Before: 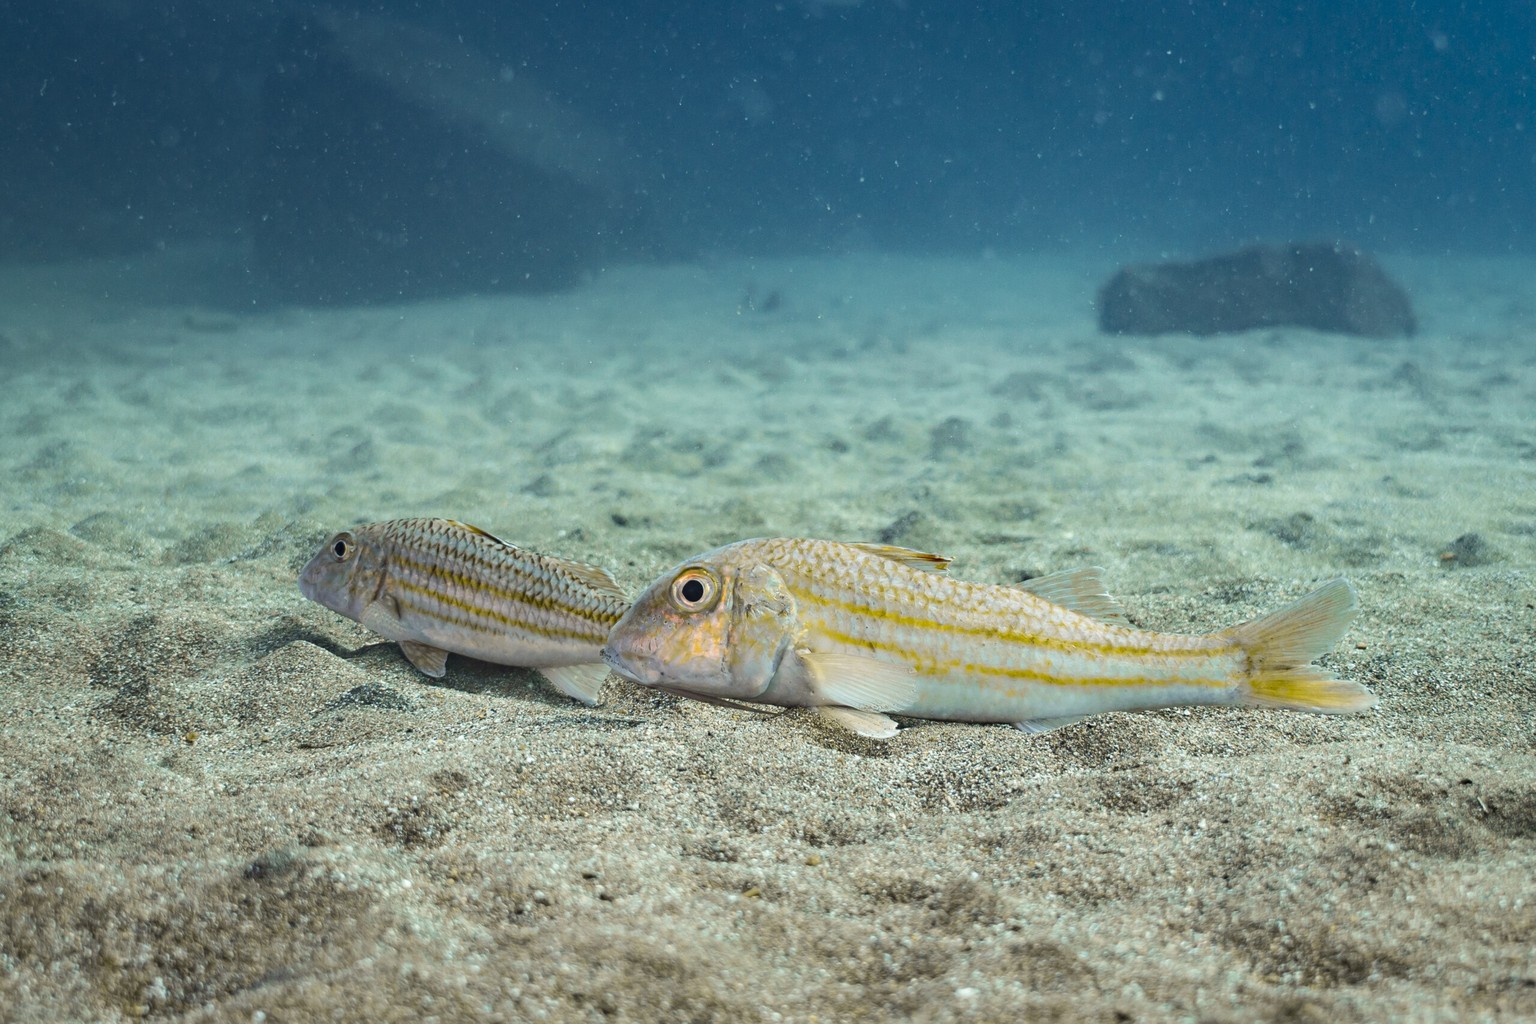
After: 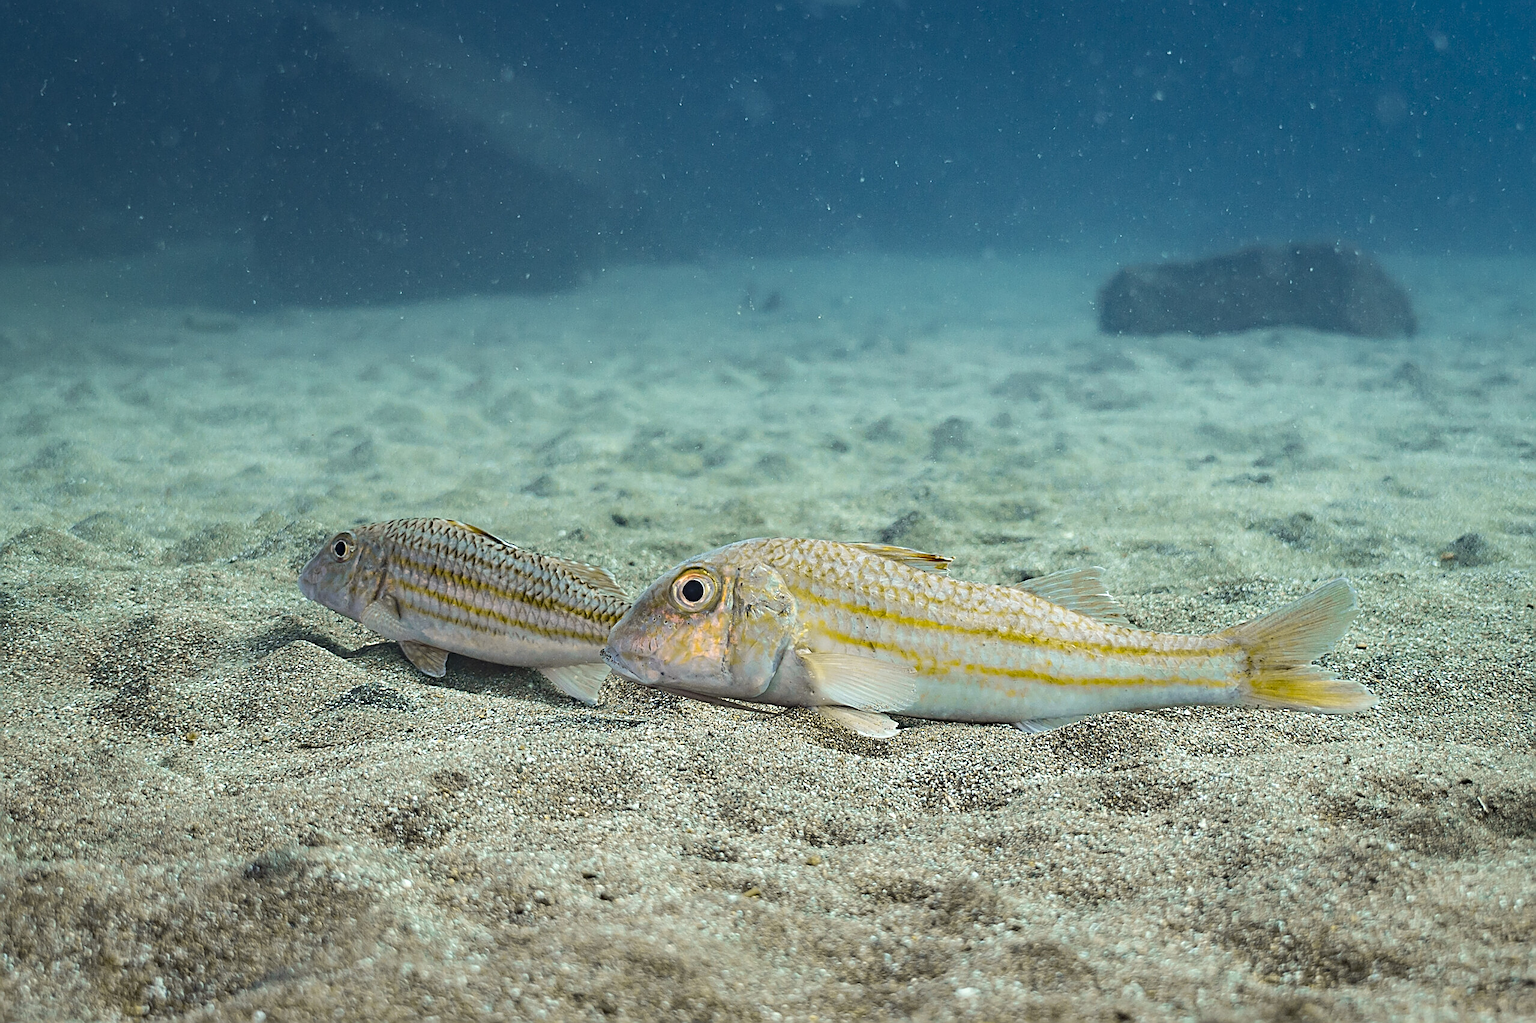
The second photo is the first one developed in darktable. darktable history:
exposure: compensate highlight preservation false
sharpen: amount 1
tone equalizer: -8 EV -0.55 EV
